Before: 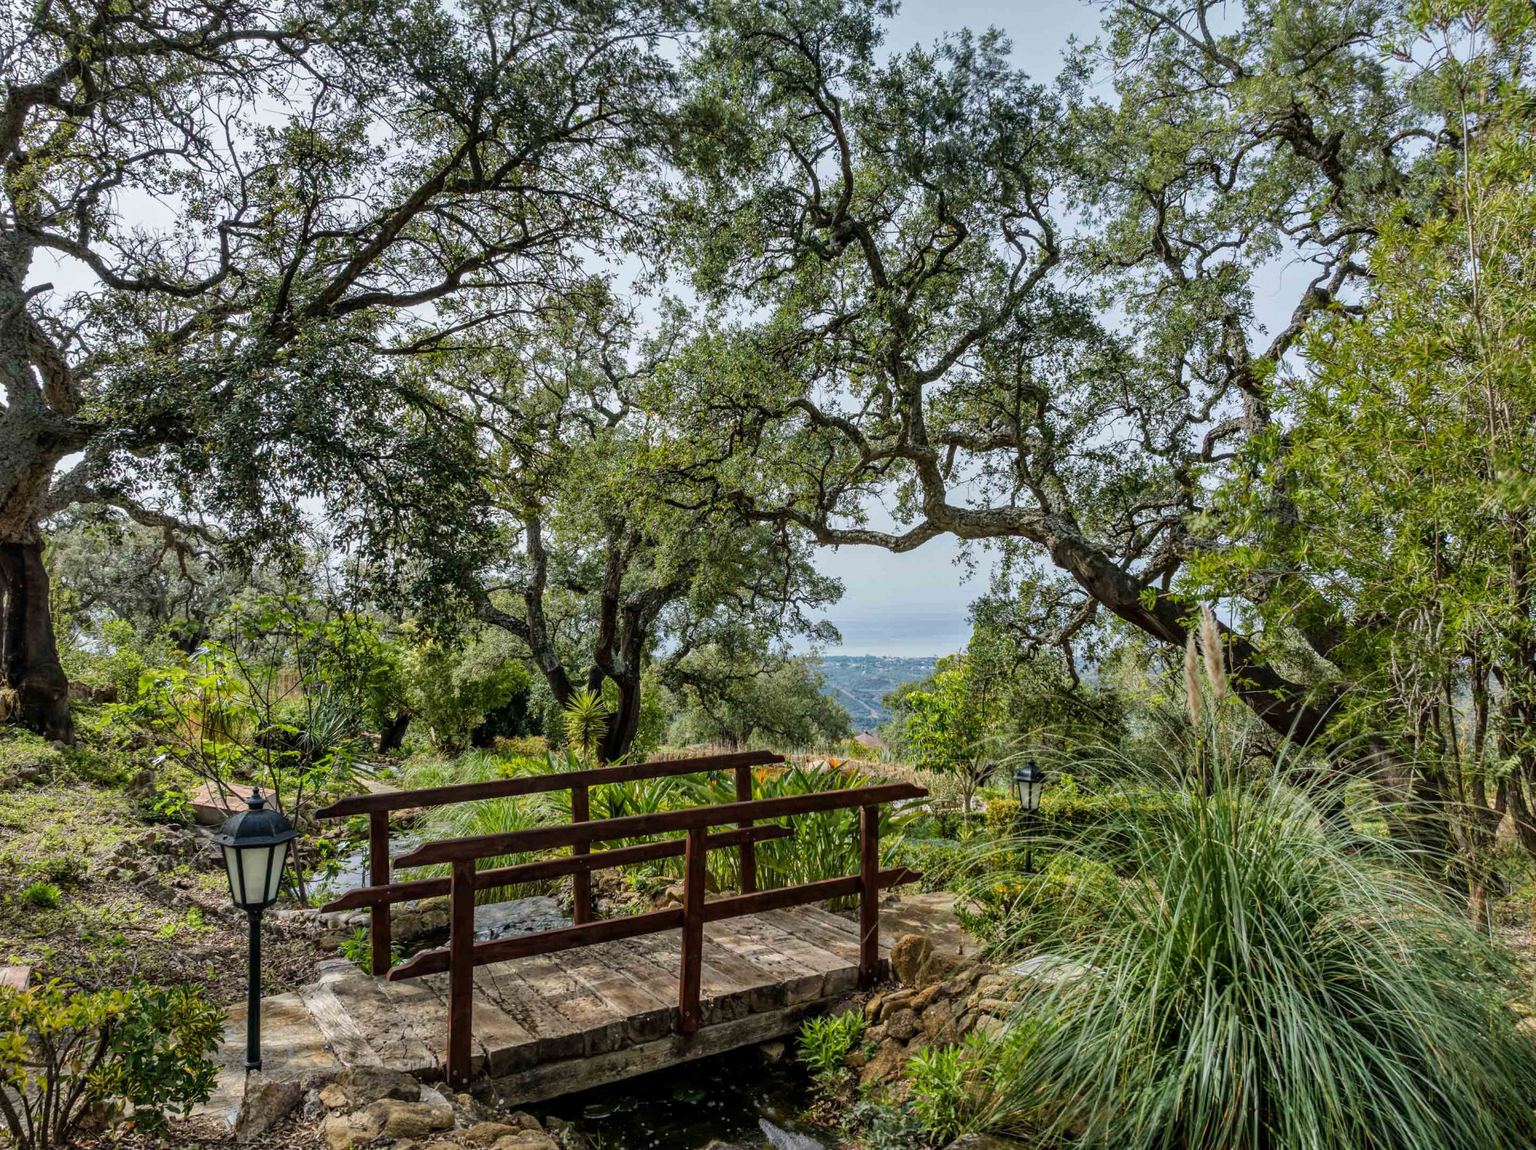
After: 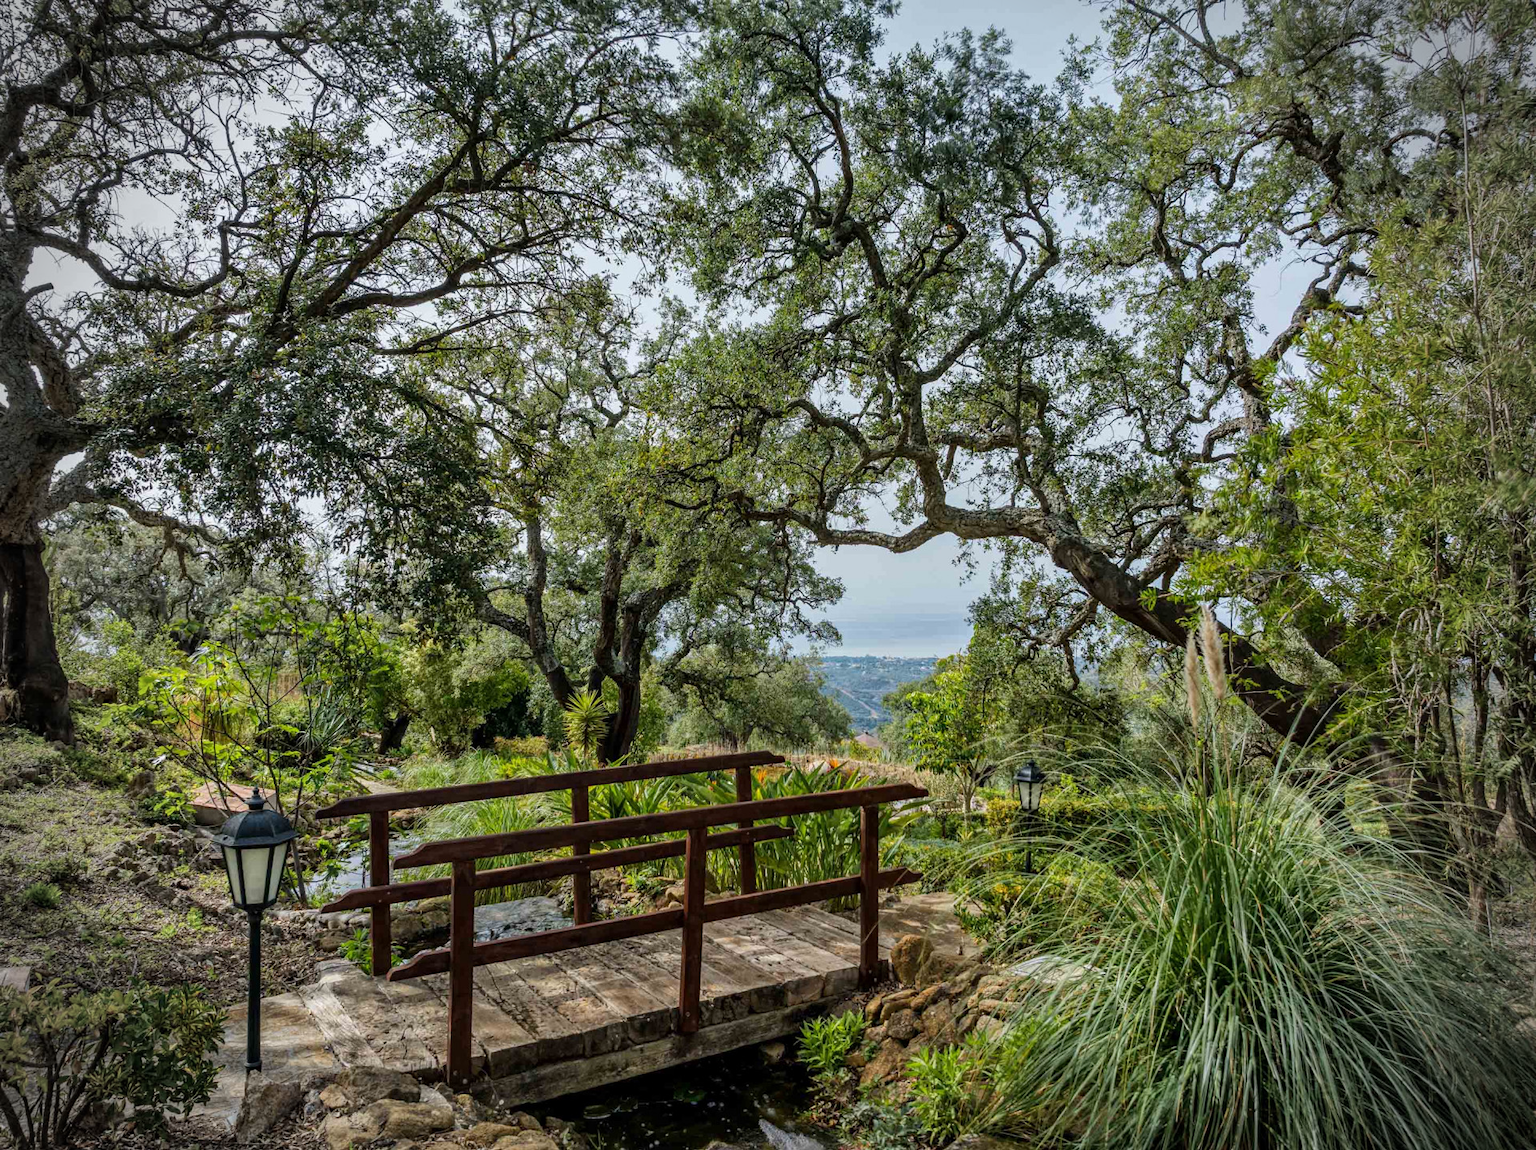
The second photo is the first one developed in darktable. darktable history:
vignetting: fall-off radius 31.19%, unbound false
